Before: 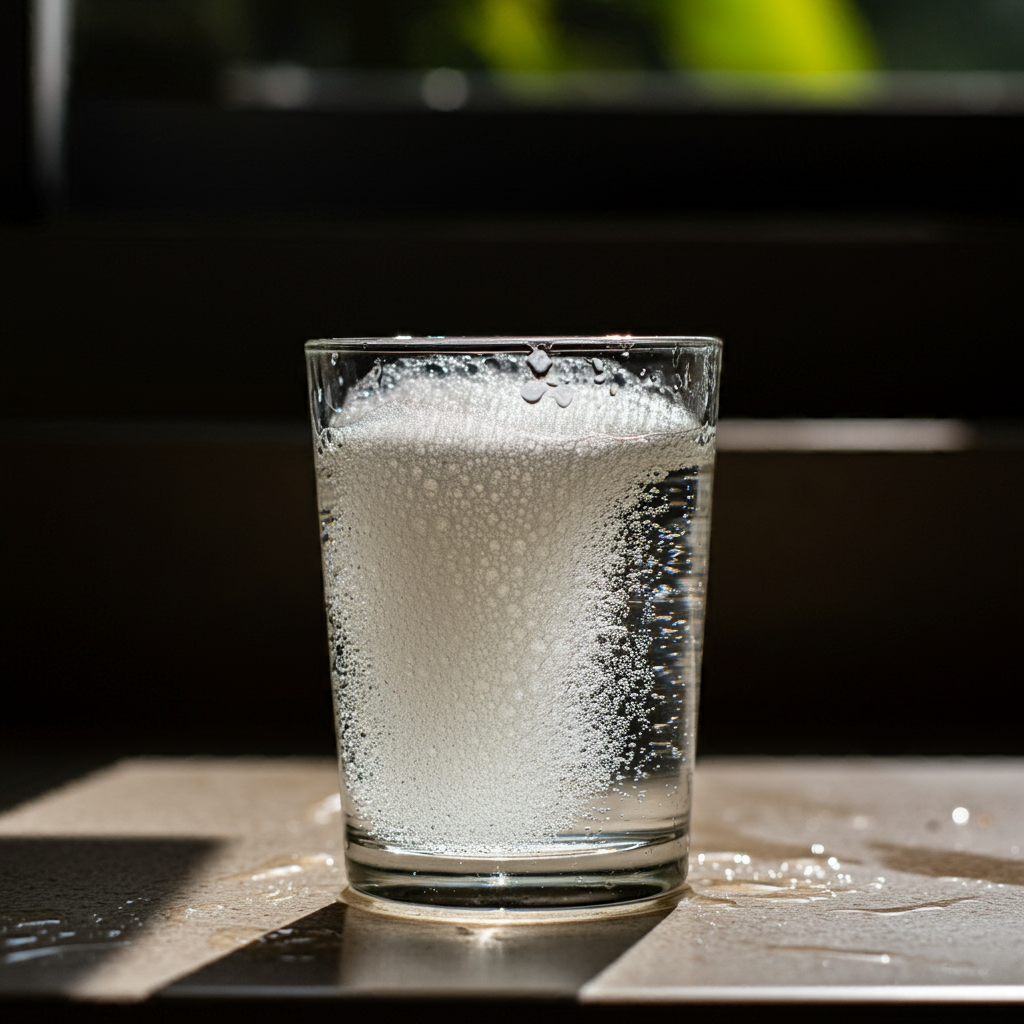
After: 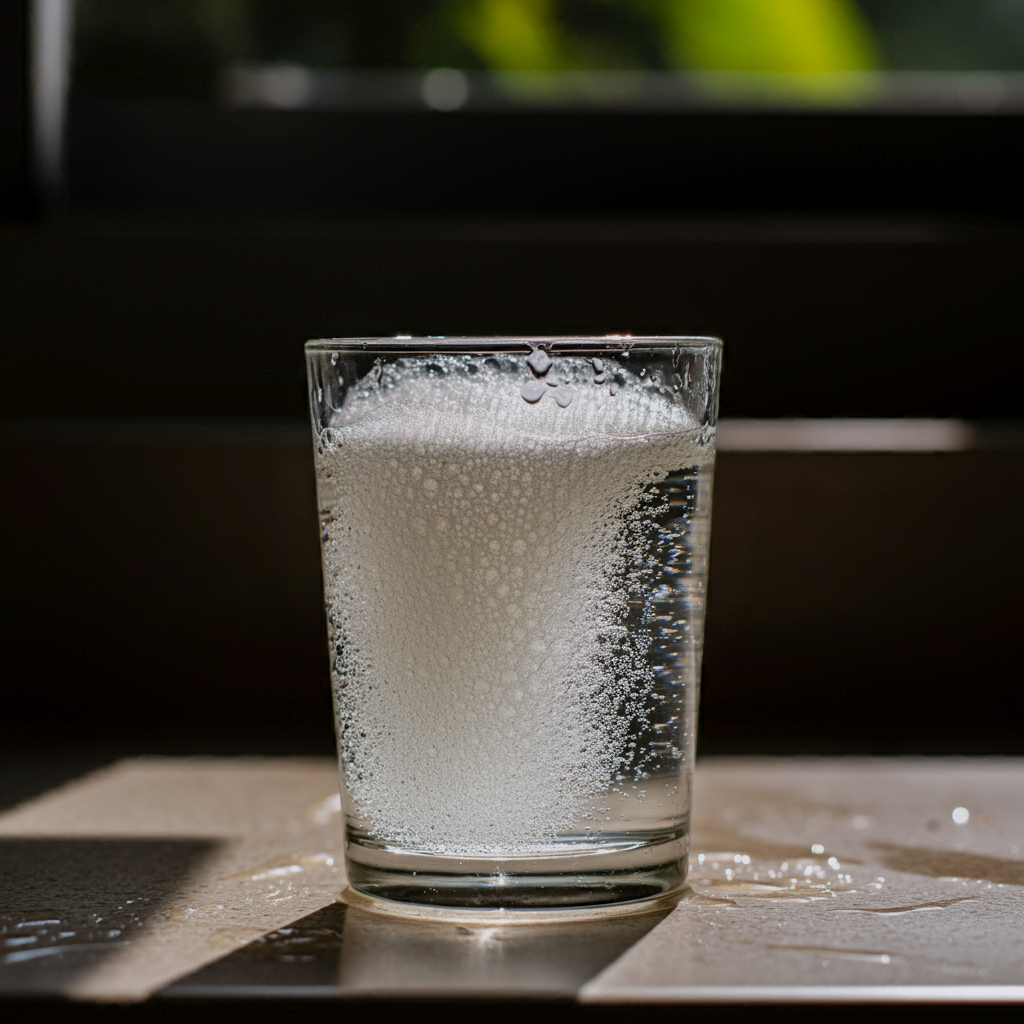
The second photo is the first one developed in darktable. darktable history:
tone equalizer: -8 EV 0.25 EV, -7 EV 0.417 EV, -6 EV 0.417 EV, -5 EV 0.25 EV, -3 EV -0.25 EV, -2 EV -0.417 EV, -1 EV -0.417 EV, +0 EV -0.25 EV, edges refinement/feathering 500, mask exposure compensation -1.57 EV, preserve details guided filter
white balance: red 1.009, blue 1.027
